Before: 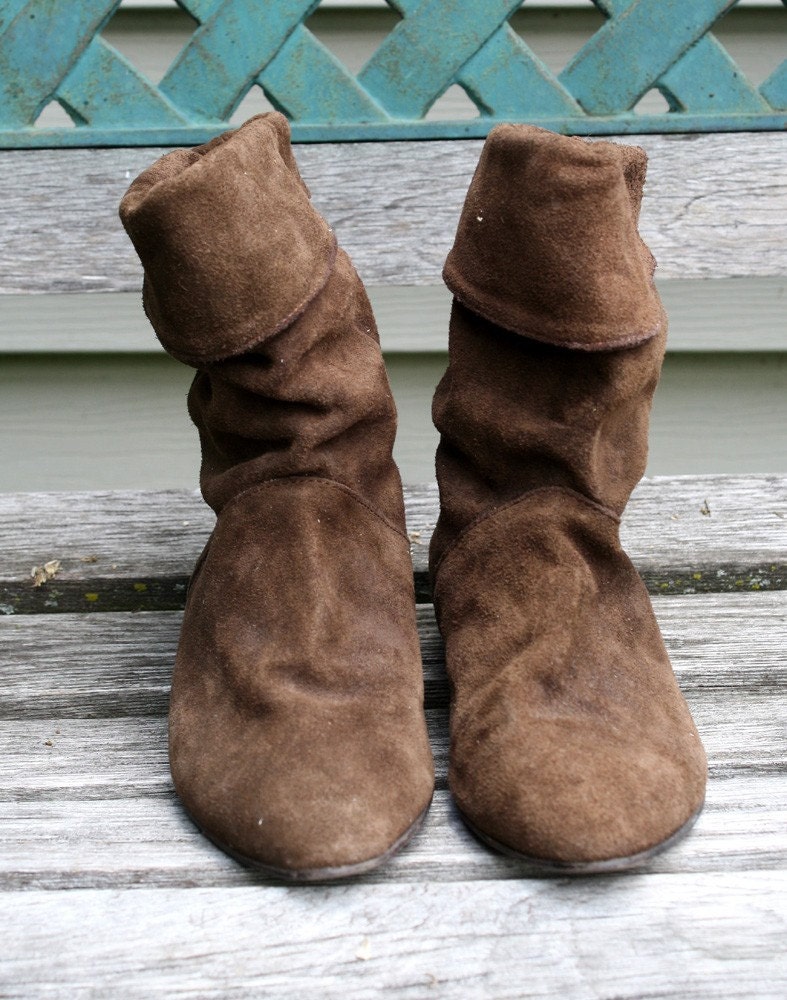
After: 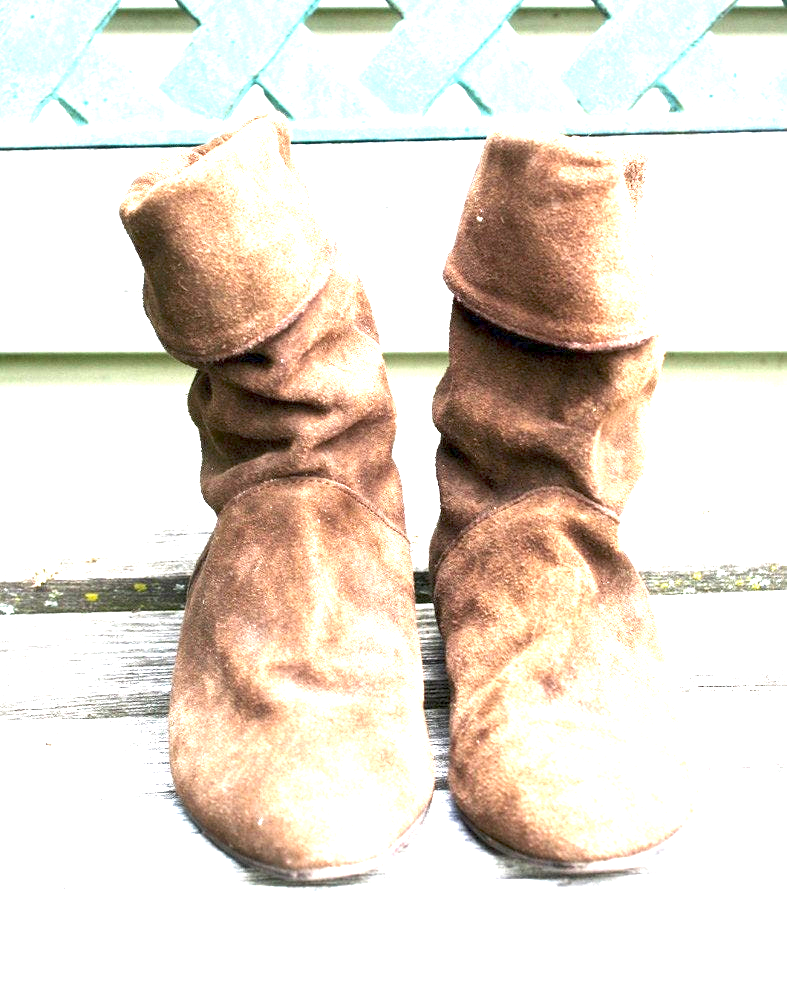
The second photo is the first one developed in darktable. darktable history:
exposure: exposure 3.003 EV, compensate exposure bias true, compensate highlight preservation false
